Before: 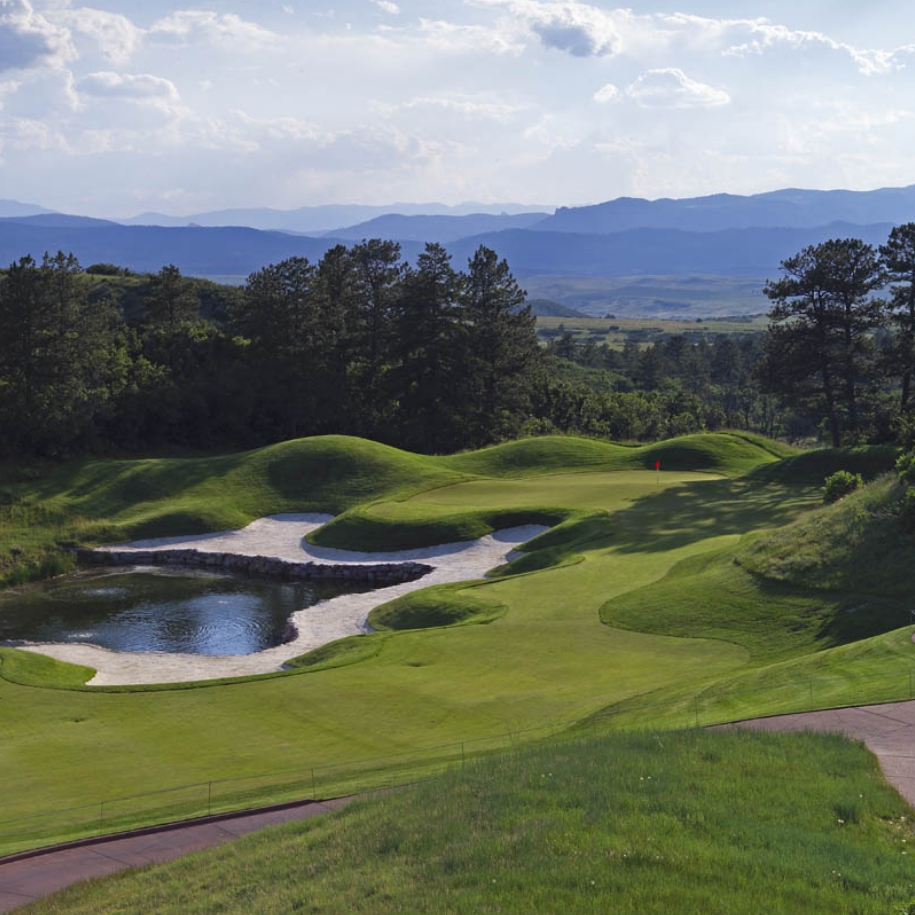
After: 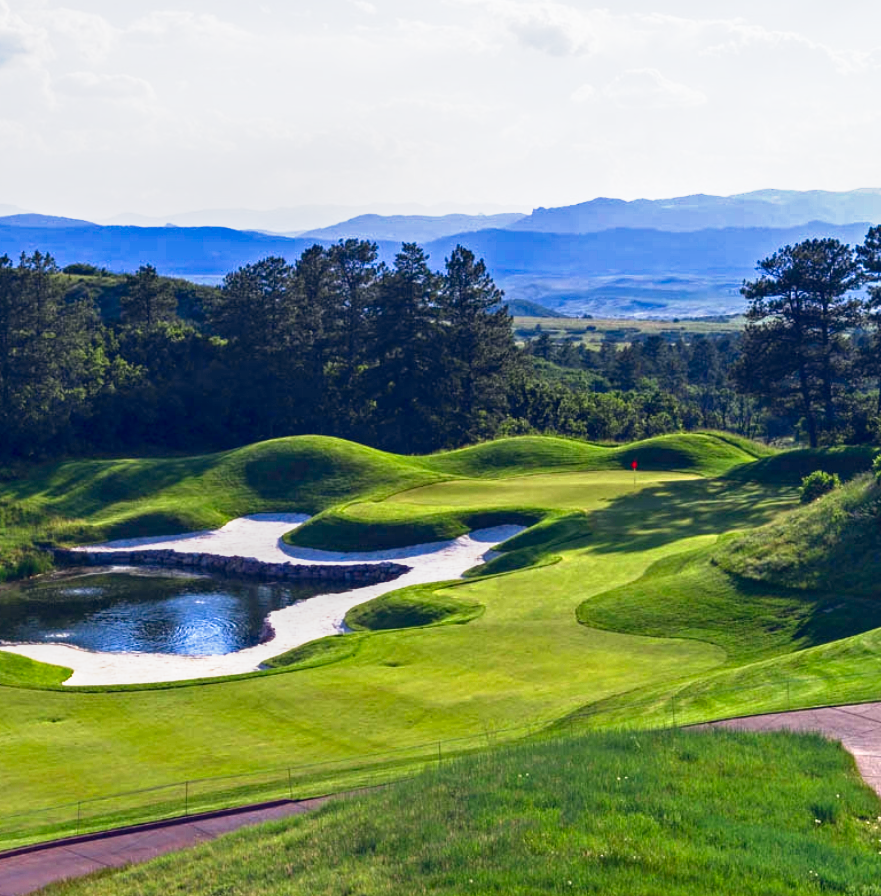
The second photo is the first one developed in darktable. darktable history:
color correction: highlights b* 0.025
crop and rotate: left 2.618%, right 1.023%, bottom 2.025%
color balance rgb: global offset › chroma 0.156%, global offset › hue 254.03°, perceptual saturation grading › global saturation -0.036%
local contrast: detail 130%
tone equalizer: -8 EV 0.225 EV, -7 EV 0.418 EV, -6 EV 0.409 EV, -5 EV 0.263 EV, -3 EV -0.268 EV, -2 EV -0.419 EV, -1 EV -0.397 EV, +0 EV -0.233 EV, edges refinement/feathering 500, mask exposure compensation -1.57 EV, preserve details no
tone curve: curves: ch0 [(0, 0) (0.003, 0.005) (0.011, 0.018) (0.025, 0.041) (0.044, 0.072) (0.069, 0.113) (0.1, 0.163) (0.136, 0.221) (0.177, 0.289) (0.224, 0.366) (0.277, 0.452) (0.335, 0.546) (0.399, 0.65) (0.468, 0.763) (0.543, 0.885) (0.623, 0.93) (0.709, 0.946) (0.801, 0.963) (0.898, 0.981) (1, 1)], preserve colors none
contrast brightness saturation: contrast 0.192, brightness -0.107, saturation 0.211
